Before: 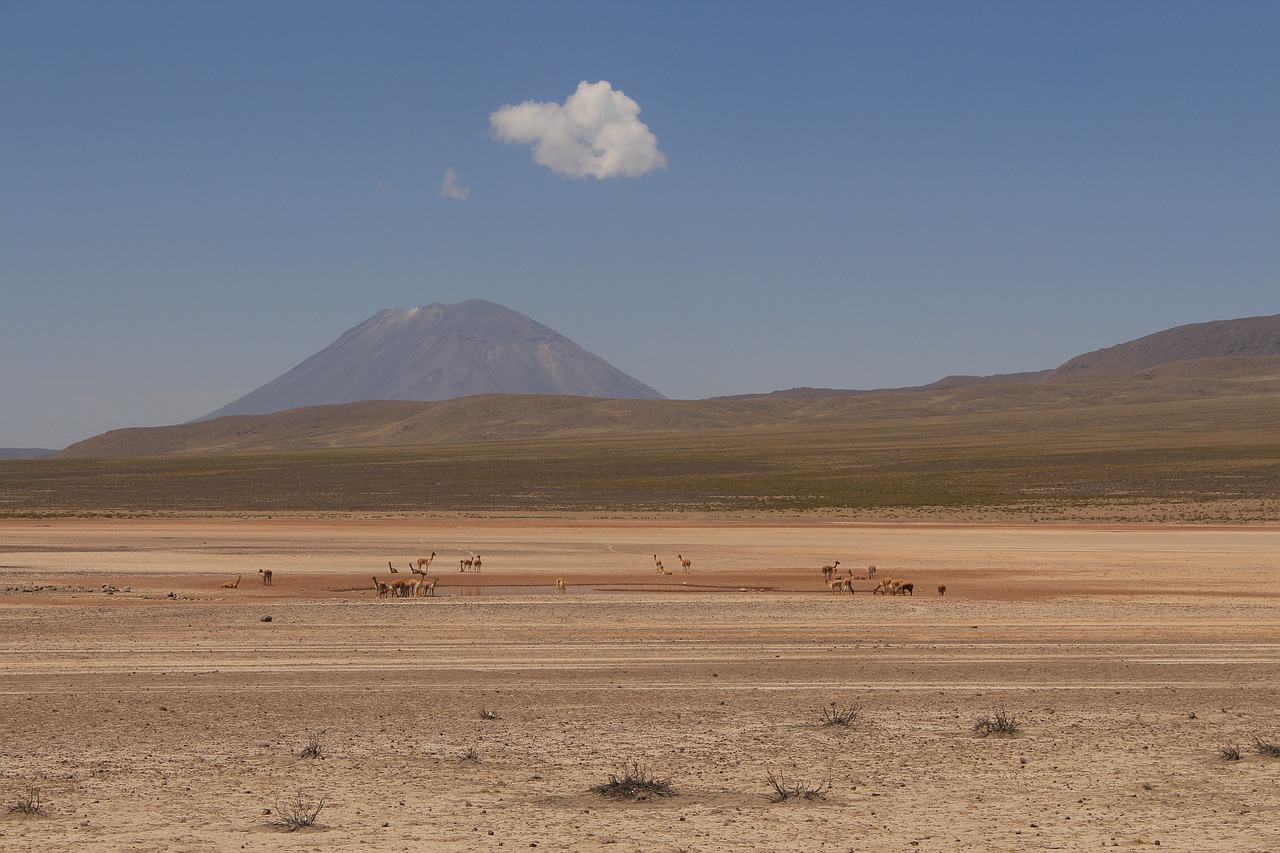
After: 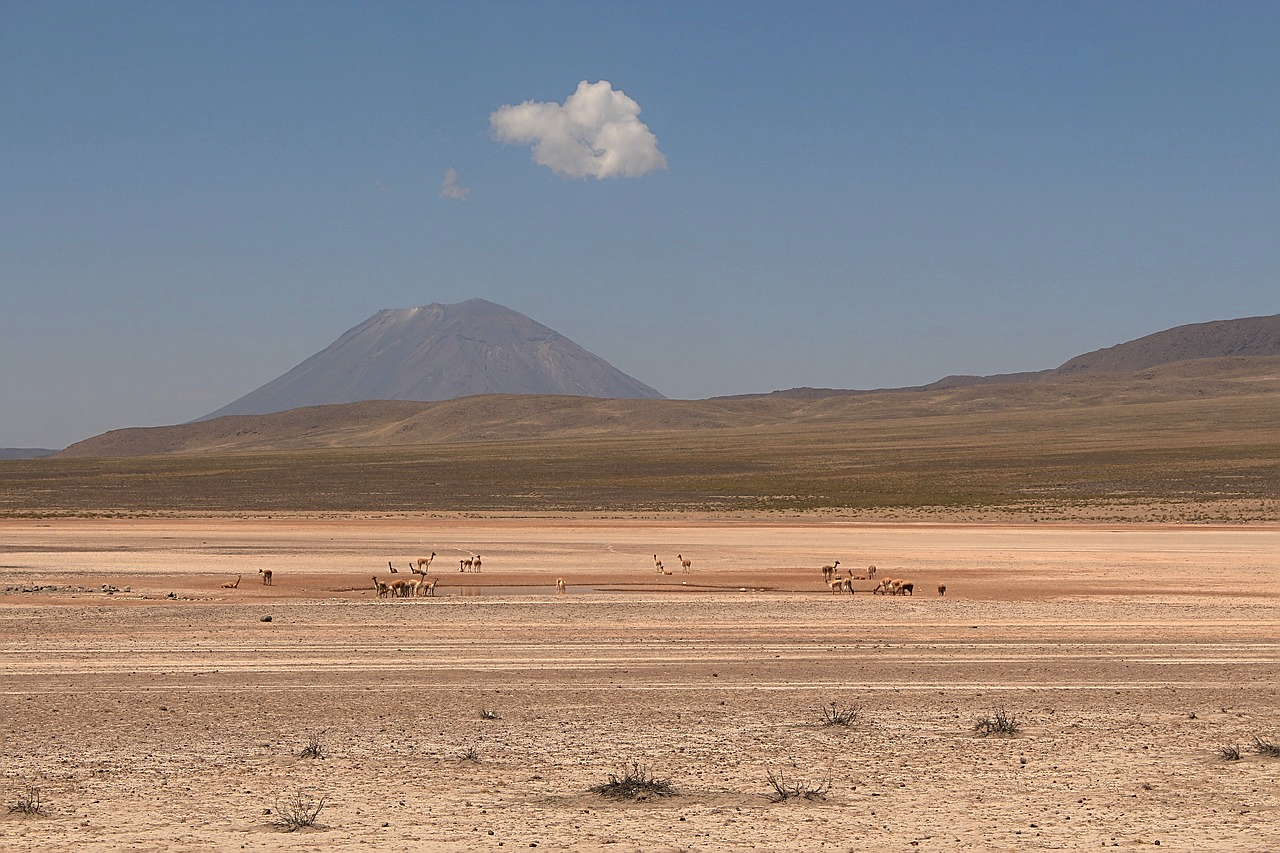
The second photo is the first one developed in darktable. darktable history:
color zones: curves: ch0 [(0.018, 0.548) (0.197, 0.654) (0.425, 0.447) (0.605, 0.658) (0.732, 0.579)]; ch1 [(0.105, 0.531) (0.224, 0.531) (0.386, 0.39) (0.618, 0.456) (0.732, 0.456) (0.956, 0.421)]; ch2 [(0.039, 0.583) (0.215, 0.465) (0.399, 0.544) (0.465, 0.548) (0.614, 0.447) (0.724, 0.43) (0.882, 0.623) (0.956, 0.632)]
sharpen: on, module defaults
